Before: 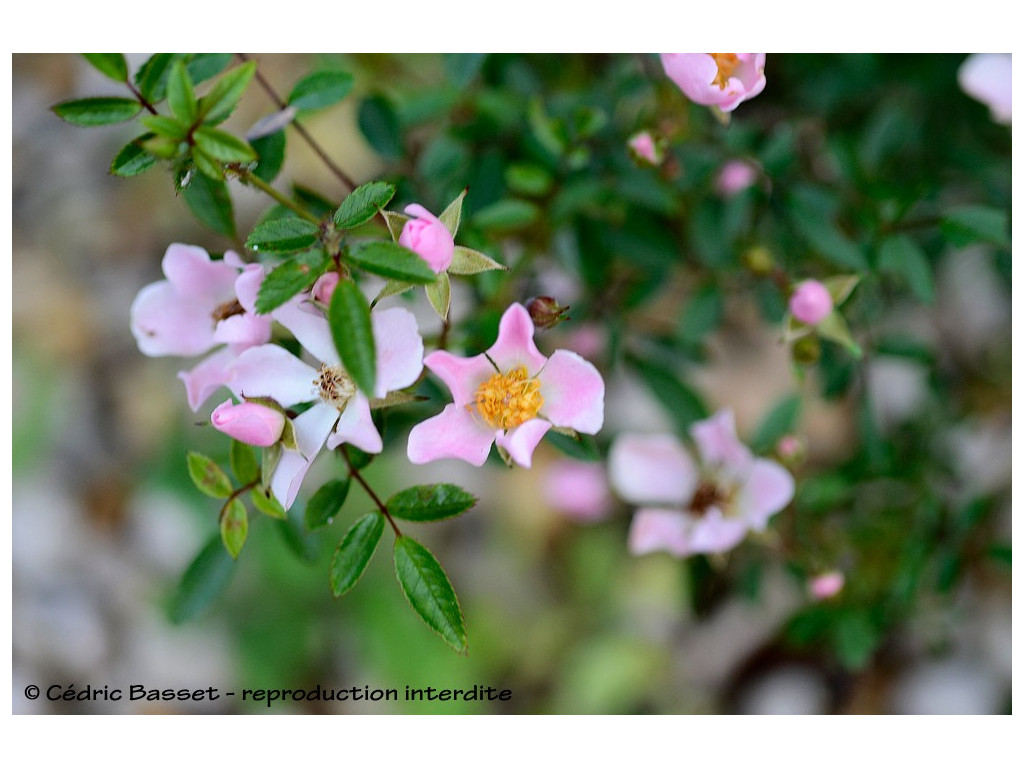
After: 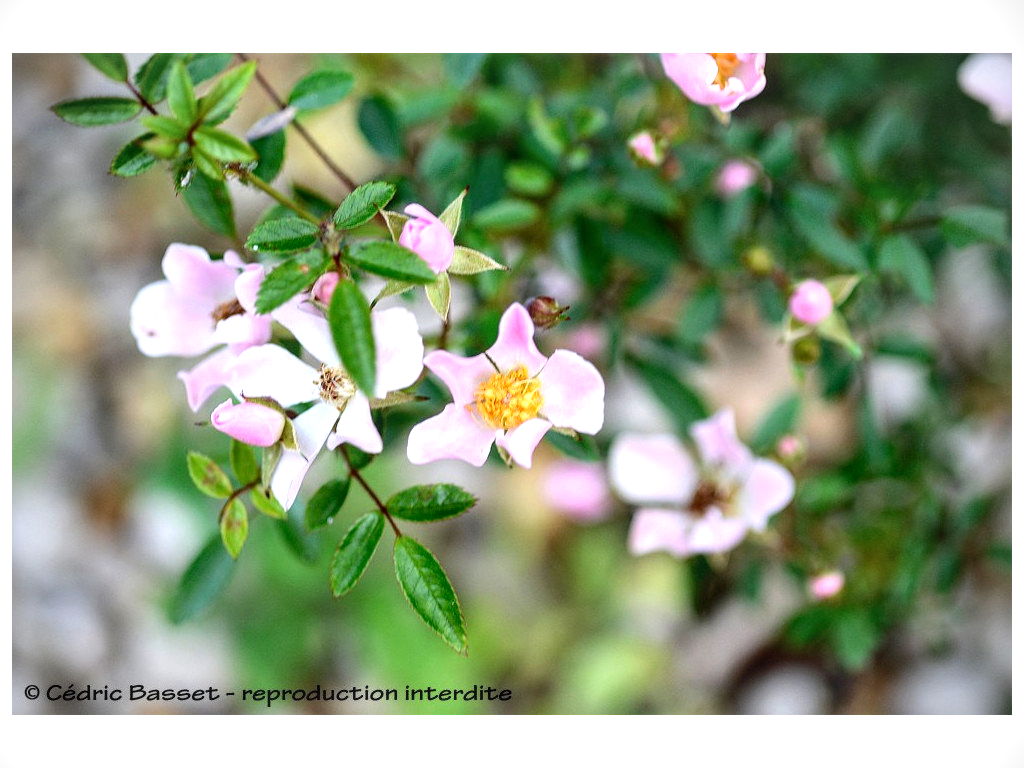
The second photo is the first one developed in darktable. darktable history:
exposure: exposure 0.74 EV, compensate highlight preservation false
vignetting: unbound false
local contrast: on, module defaults
